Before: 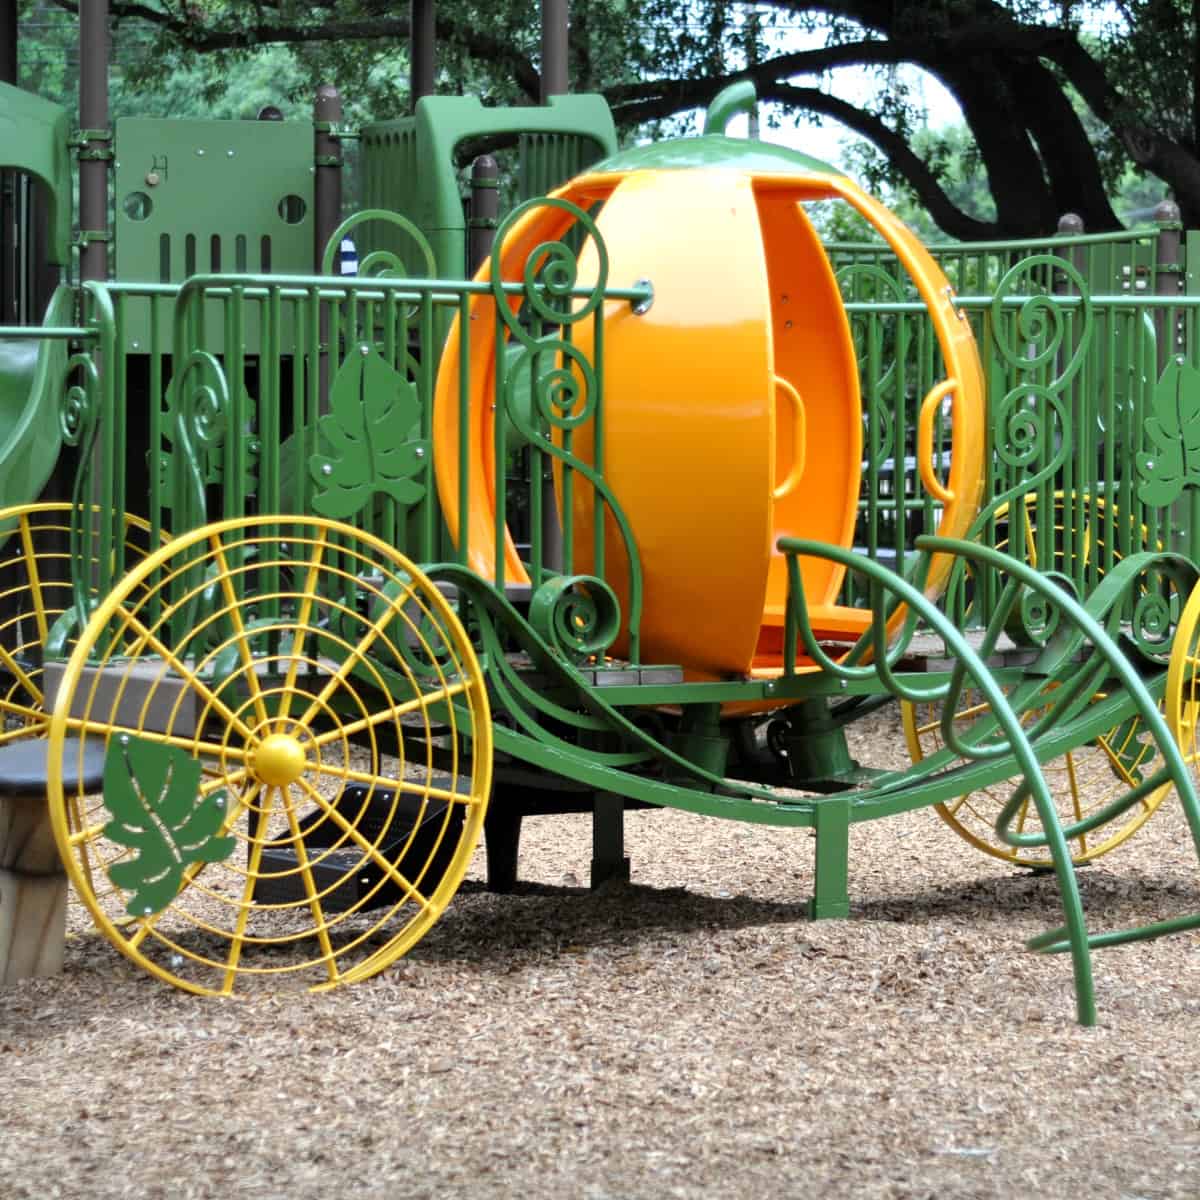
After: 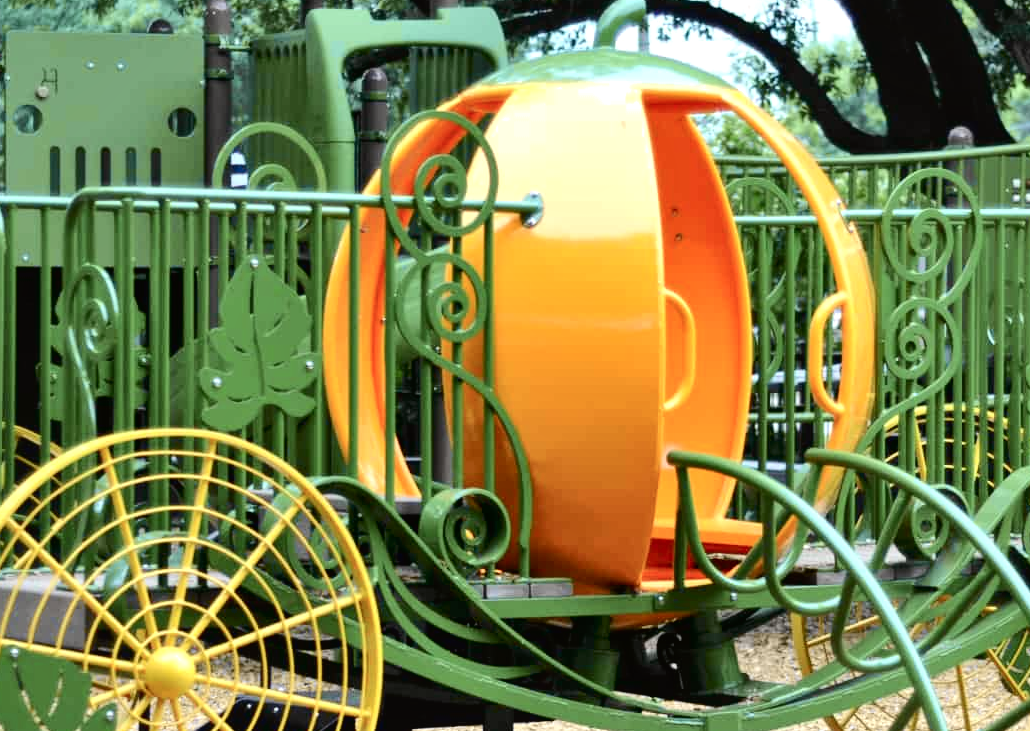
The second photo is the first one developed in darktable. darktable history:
crop and rotate: left 9.241%, top 7.275%, right 4.918%, bottom 31.802%
shadows and highlights: shadows 37.15, highlights -27.19, soften with gaussian
exposure: exposure 0.134 EV, compensate highlight preservation false
local contrast: mode bilateral grid, contrast 20, coarseness 50, detail 119%, midtone range 0.2
tone equalizer: on, module defaults
tone curve: curves: ch0 [(0, 0.024) (0.049, 0.038) (0.176, 0.162) (0.33, 0.331) (0.432, 0.475) (0.601, 0.665) (0.843, 0.876) (1, 1)]; ch1 [(0, 0) (0.339, 0.358) (0.445, 0.439) (0.476, 0.47) (0.504, 0.504) (0.53, 0.511) (0.557, 0.558) (0.627, 0.635) (0.728, 0.746) (1, 1)]; ch2 [(0, 0) (0.327, 0.324) (0.417, 0.44) (0.46, 0.453) (0.502, 0.504) (0.526, 0.52) (0.54, 0.564) (0.606, 0.626) (0.76, 0.75) (1, 1)], color space Lab, independent channels, preserve colors none
